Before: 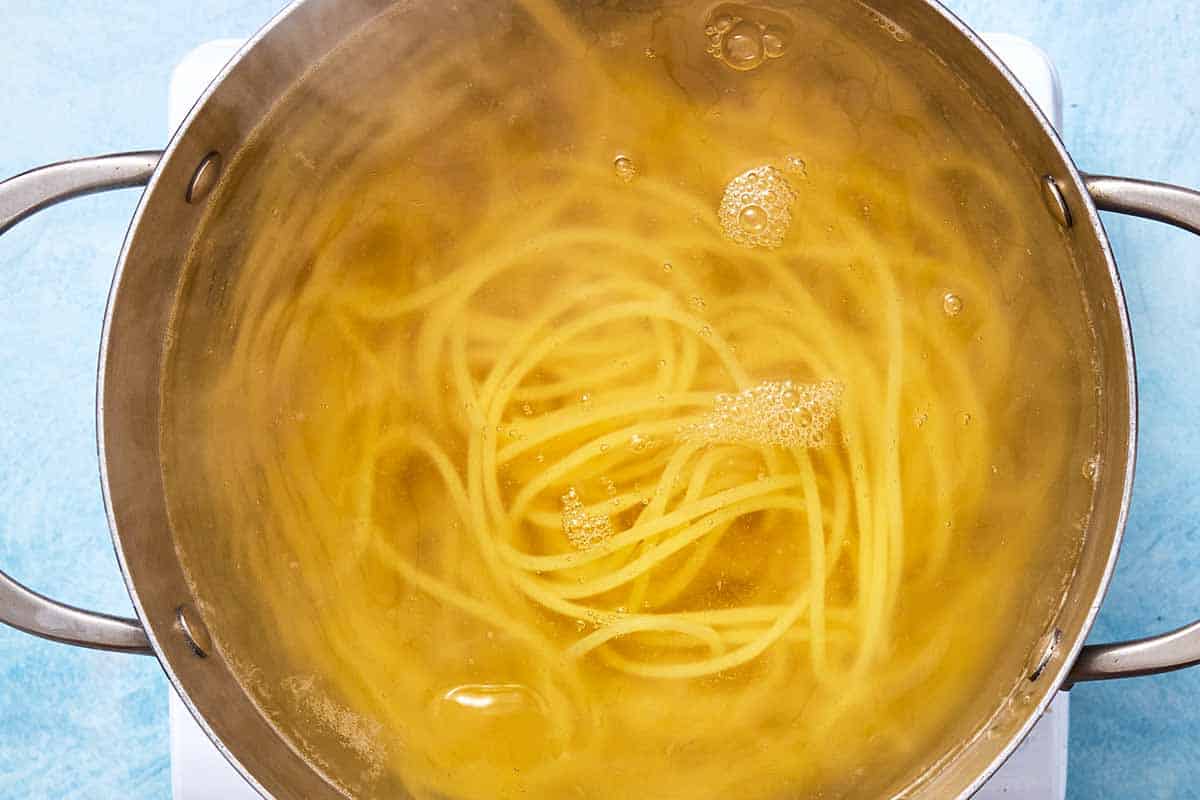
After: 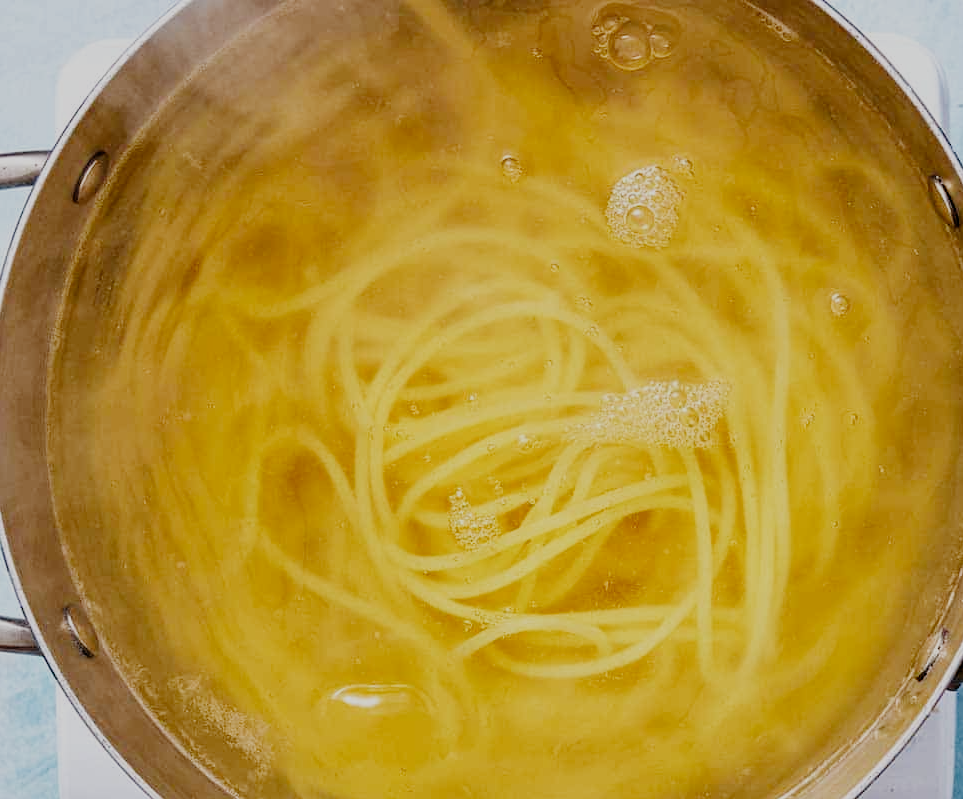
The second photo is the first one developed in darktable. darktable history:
filmic rgb: black relative exposure -6.99 EV, white relative exposure 5.68 EV, hardness 2.86, add noise in highlights 0.001, preserve chrominance no, color science v3 (2019), use custom middle-gray values true, contrast in highlights soft
crop and rotate: left 9.499%, right 10.181%
